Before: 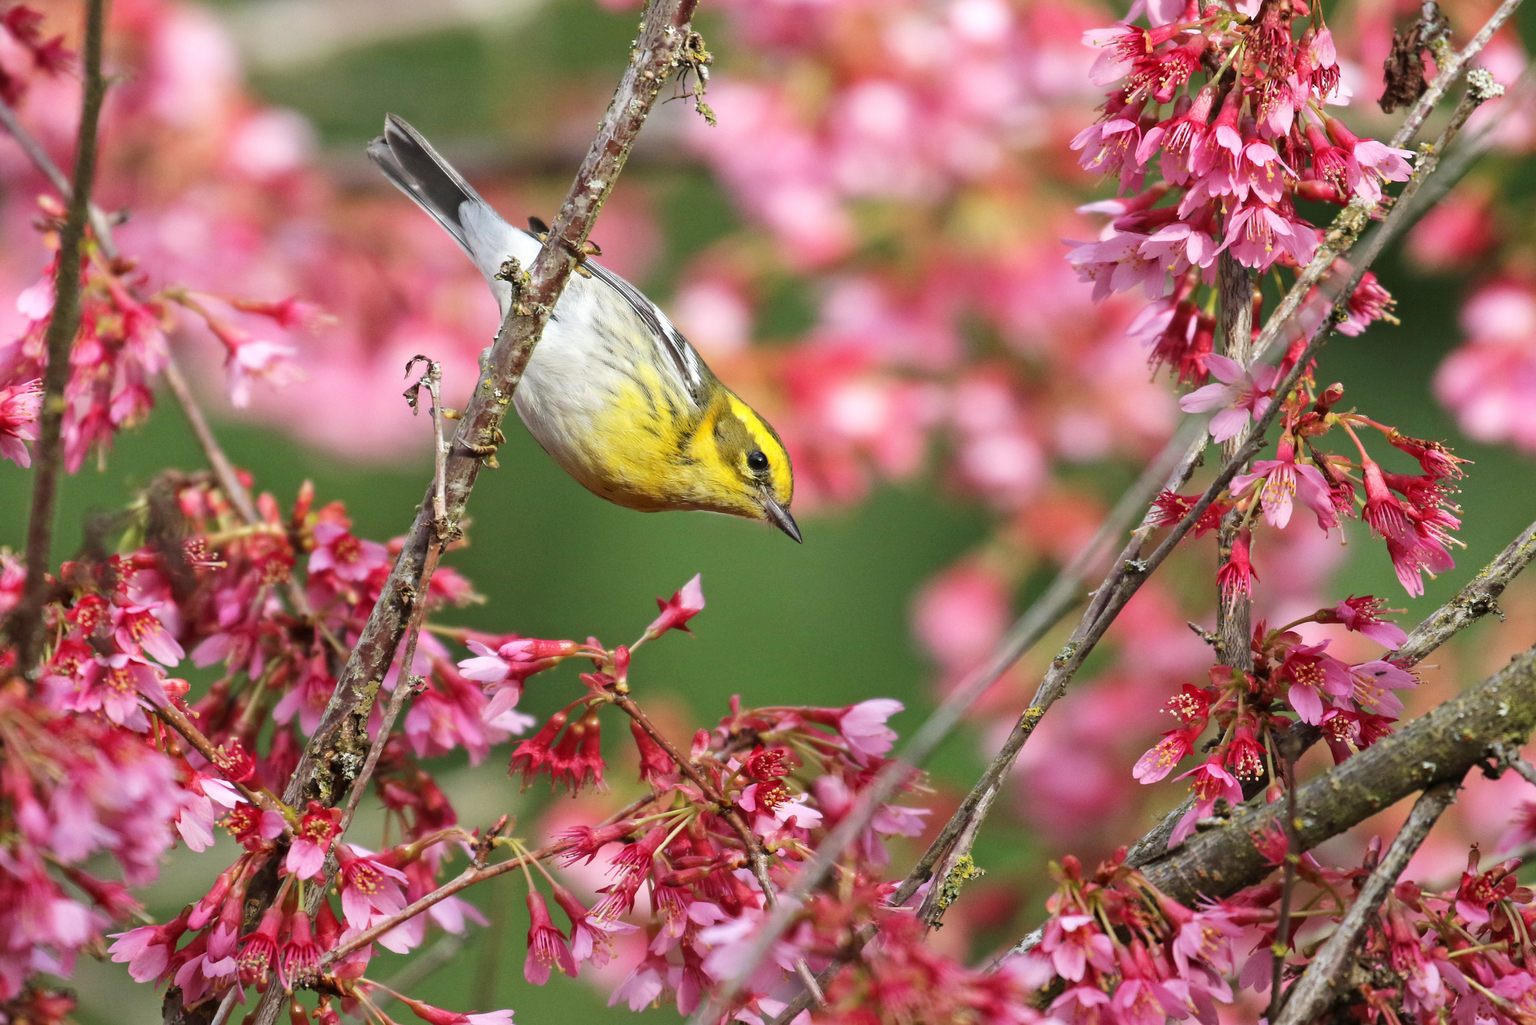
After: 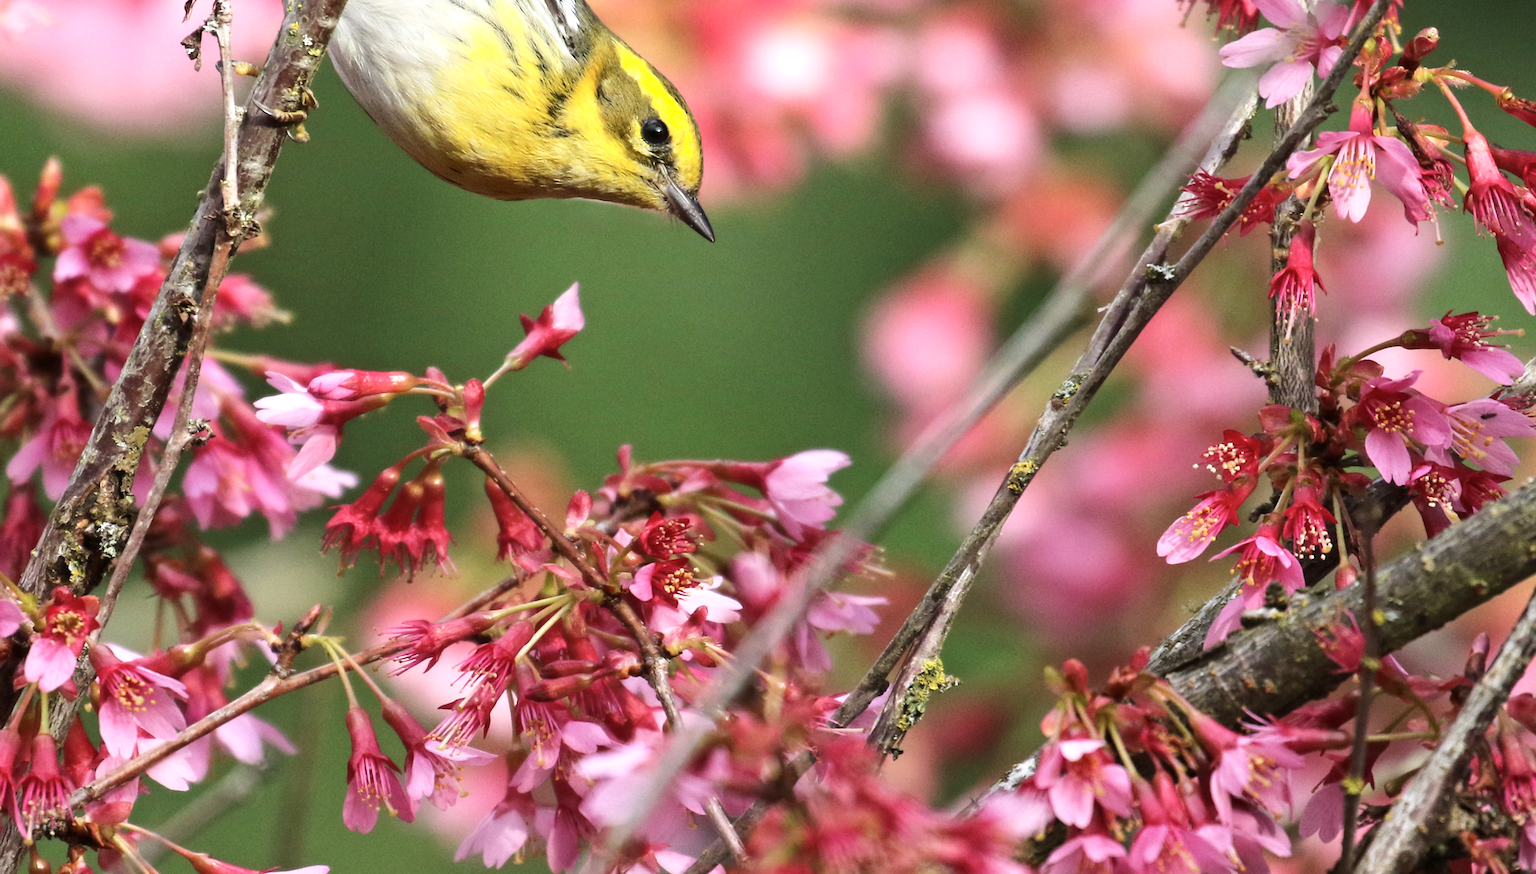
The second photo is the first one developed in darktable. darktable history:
tone equalizer: -8 EV -0.446 EV, -7 EV -0.364 EV, -6 EV -0.325 EV, -5 EV -0.254 EV, -3 EV 0.211 EV, -2 EV 0.333 EV, -1 EV 0.381 EV, +0 EV 0.431 EV, edges refinement/feathering 500, mask exposure compensation -1.57 EV, preserve details no
crop and rotate: left 17.456%, top 35.37%, right 7.771%, bottom 0.791%
contrast brightness saturation: saturation -0.066
shadows and highlights: shadows 1.17, highlights 40.06
